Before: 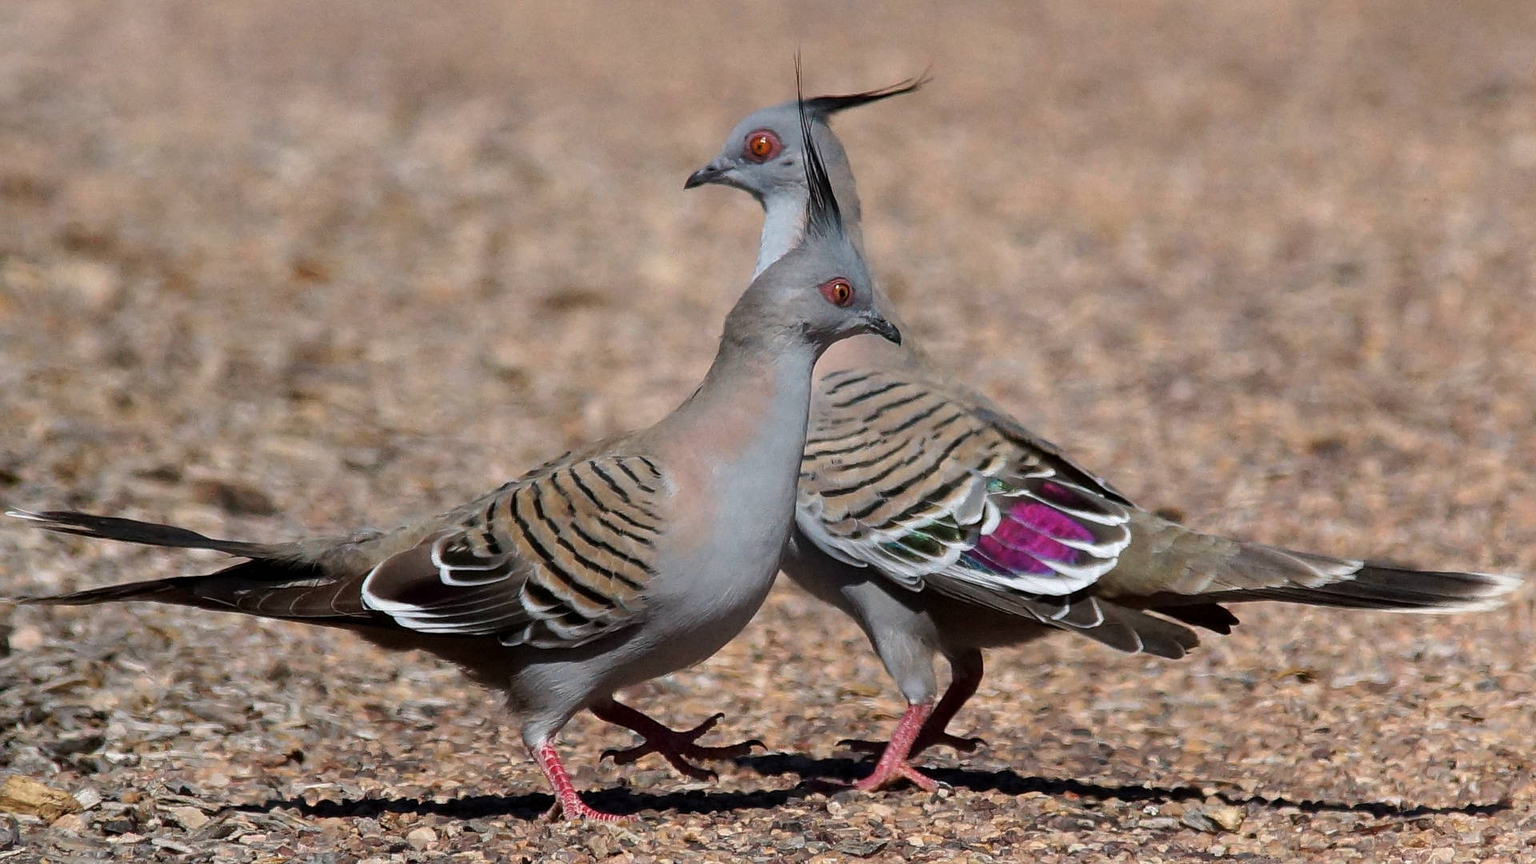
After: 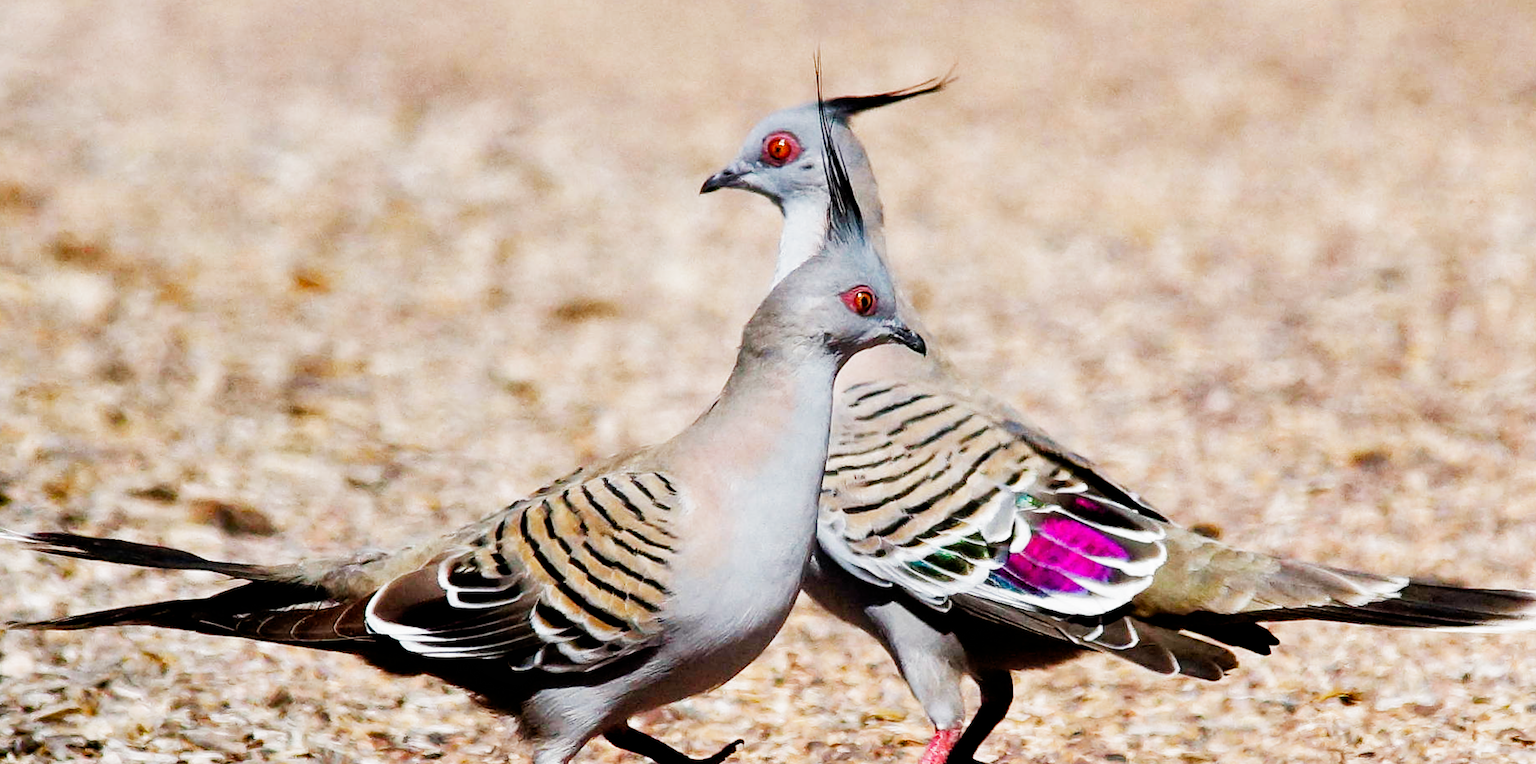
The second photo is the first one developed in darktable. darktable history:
exposure: black level correction 0, exposure 1.099 EV, compensate highlight preservation false
filmic rgb: black relative exposure -7.97 EV, white relative exposure 4.01 EV, hardness 4.18, contrast 1.38, preserve chrominance no, color science v5 (2021)
shadows and highlights: shadows 37.25, highlights -27.75, soften with gaussian
crop and rotate: angle 0.257°, left 0.346%, right 2.837%, bottom 14.291%
tone equalizer: on, module defaults
color balance rgb: global offset › luminance -0.868%, perceptual saturation grading › global saturation 25.666%
